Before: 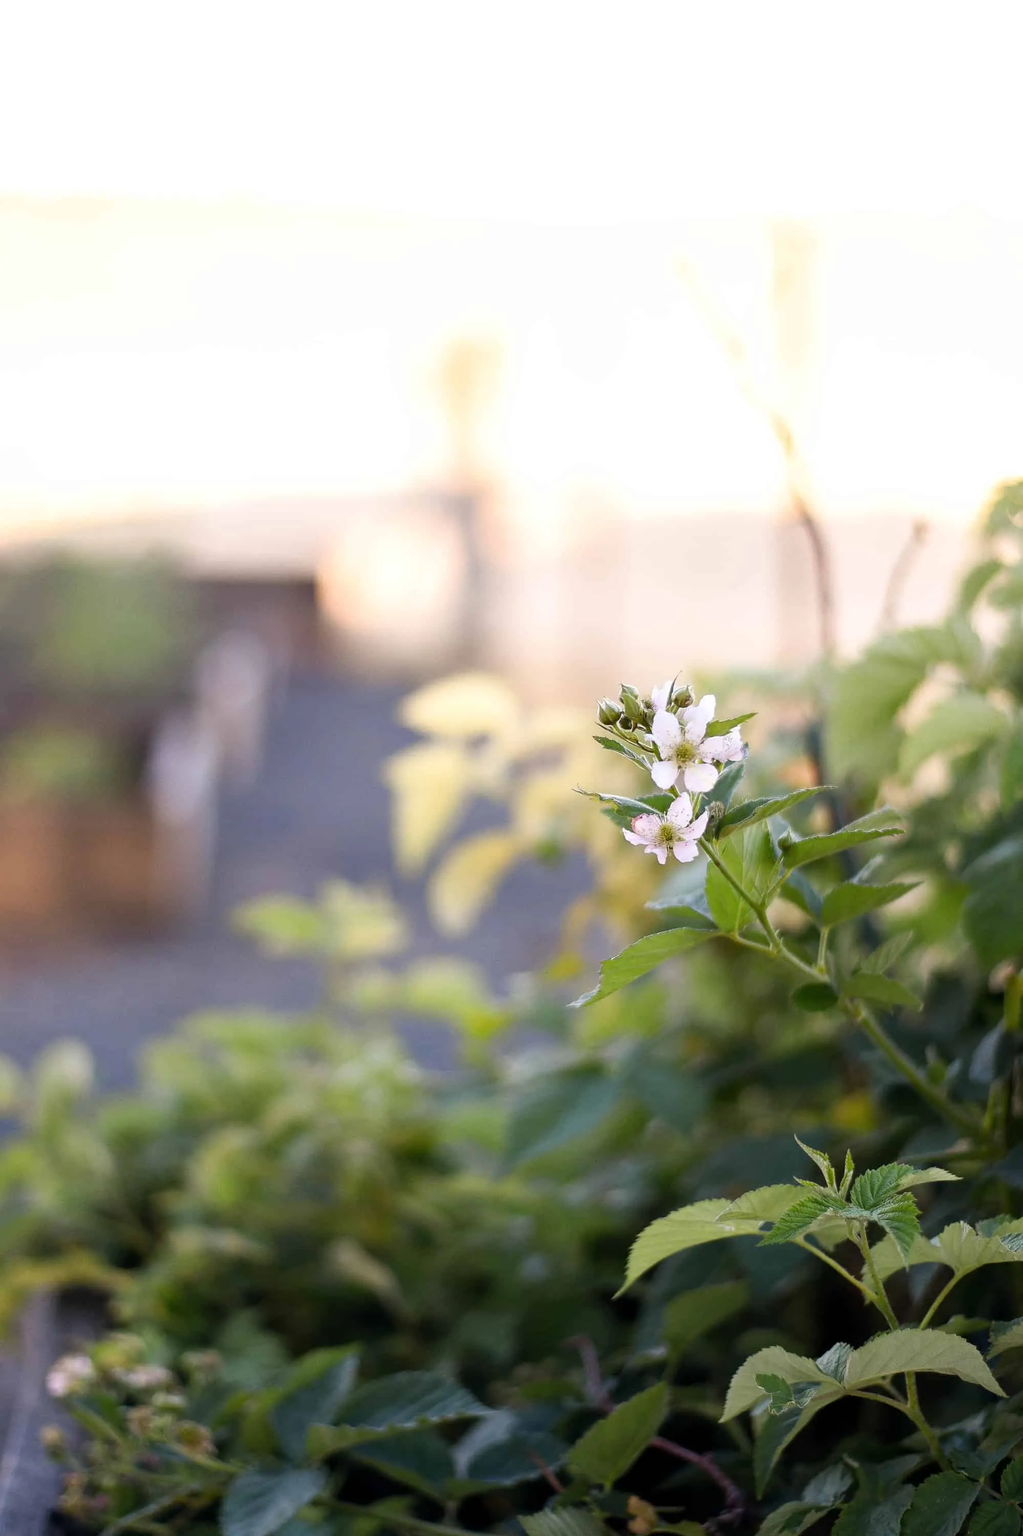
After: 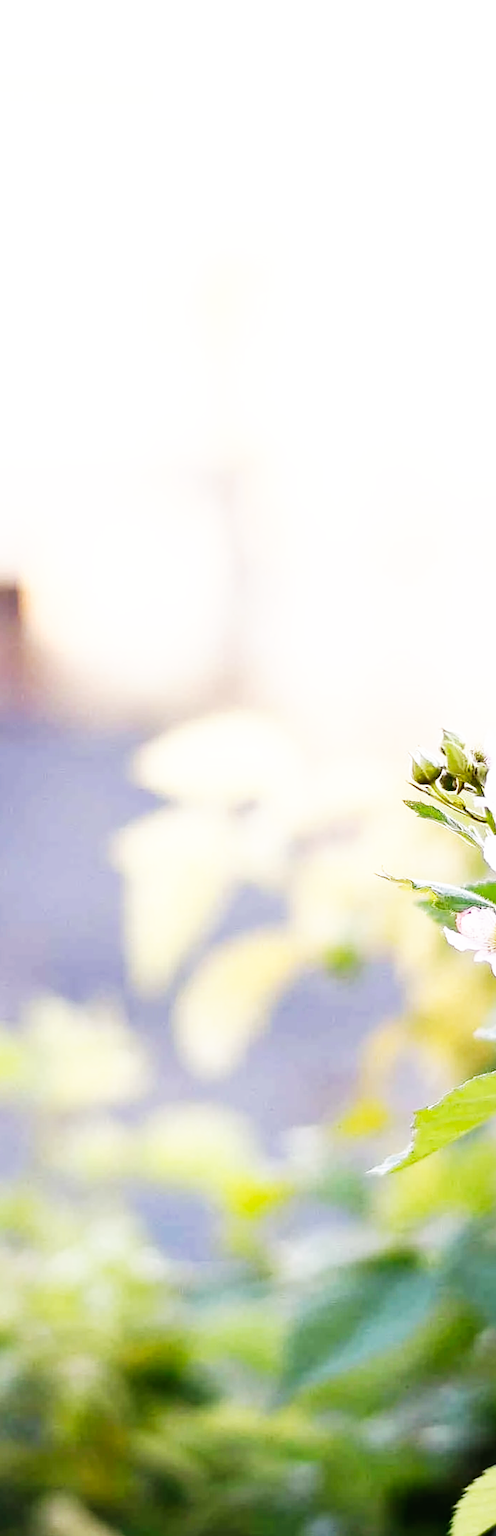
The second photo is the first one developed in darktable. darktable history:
base curve: curves: ch0 [(0, 0) (0.007, 0.004) (0.027, 0.03) (0.046, 0.07) (0.207, 0.54) (0.442, 0.872) (0.673, 0.972) (1, 1)], preserve colors none
exposure: exposure -0.048 EV, compensate highlight preservation false
crop and rotate: left 29.476%, top 10.214%, right 35.32%, bottom 17.333%
